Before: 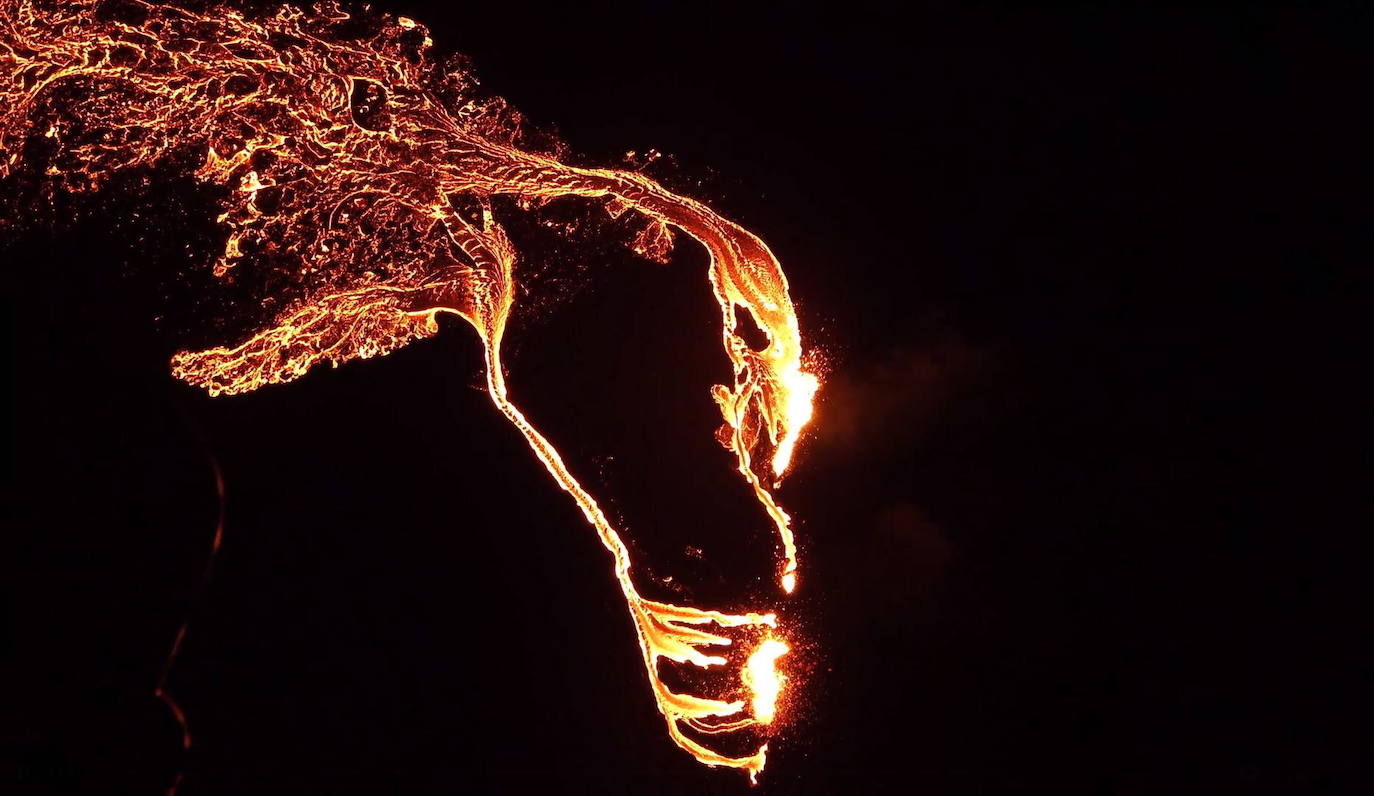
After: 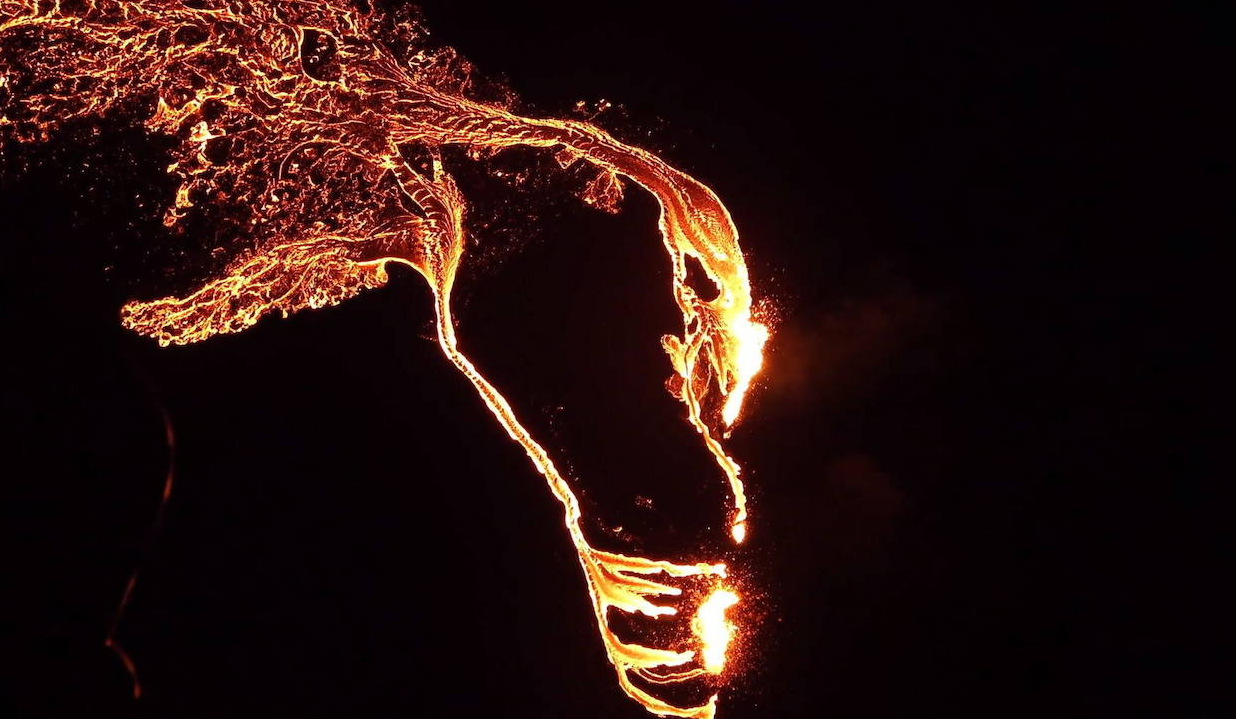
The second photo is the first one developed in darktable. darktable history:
crop: left 3.658%, top 6.365%, right 6.315%, bottom 3.223%
